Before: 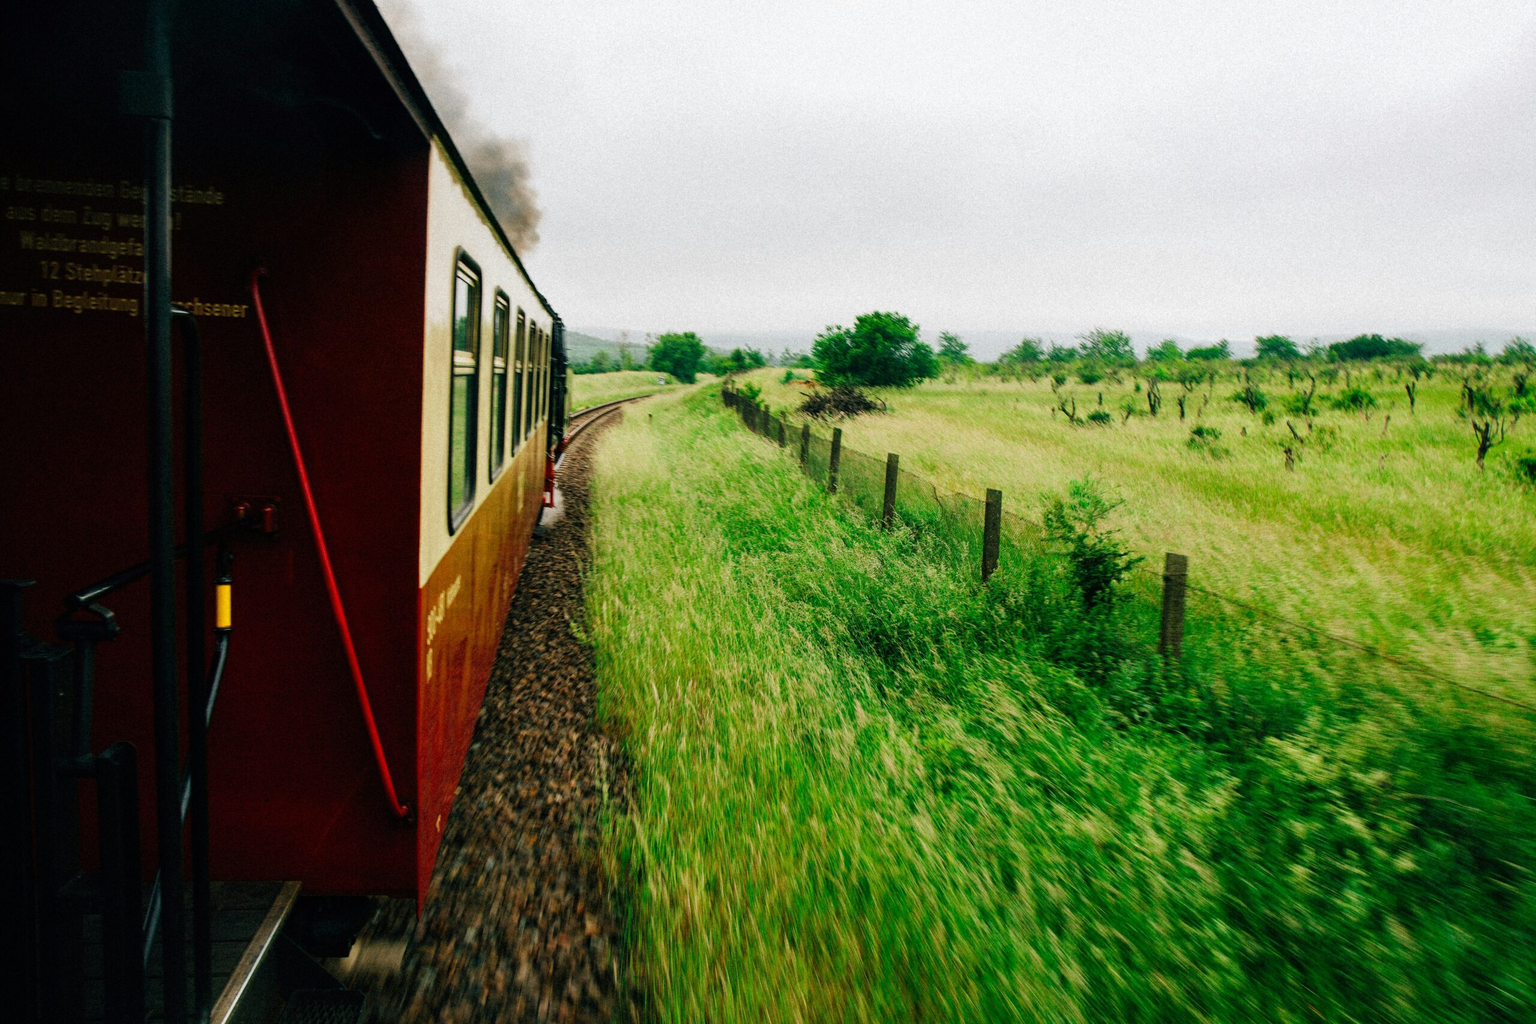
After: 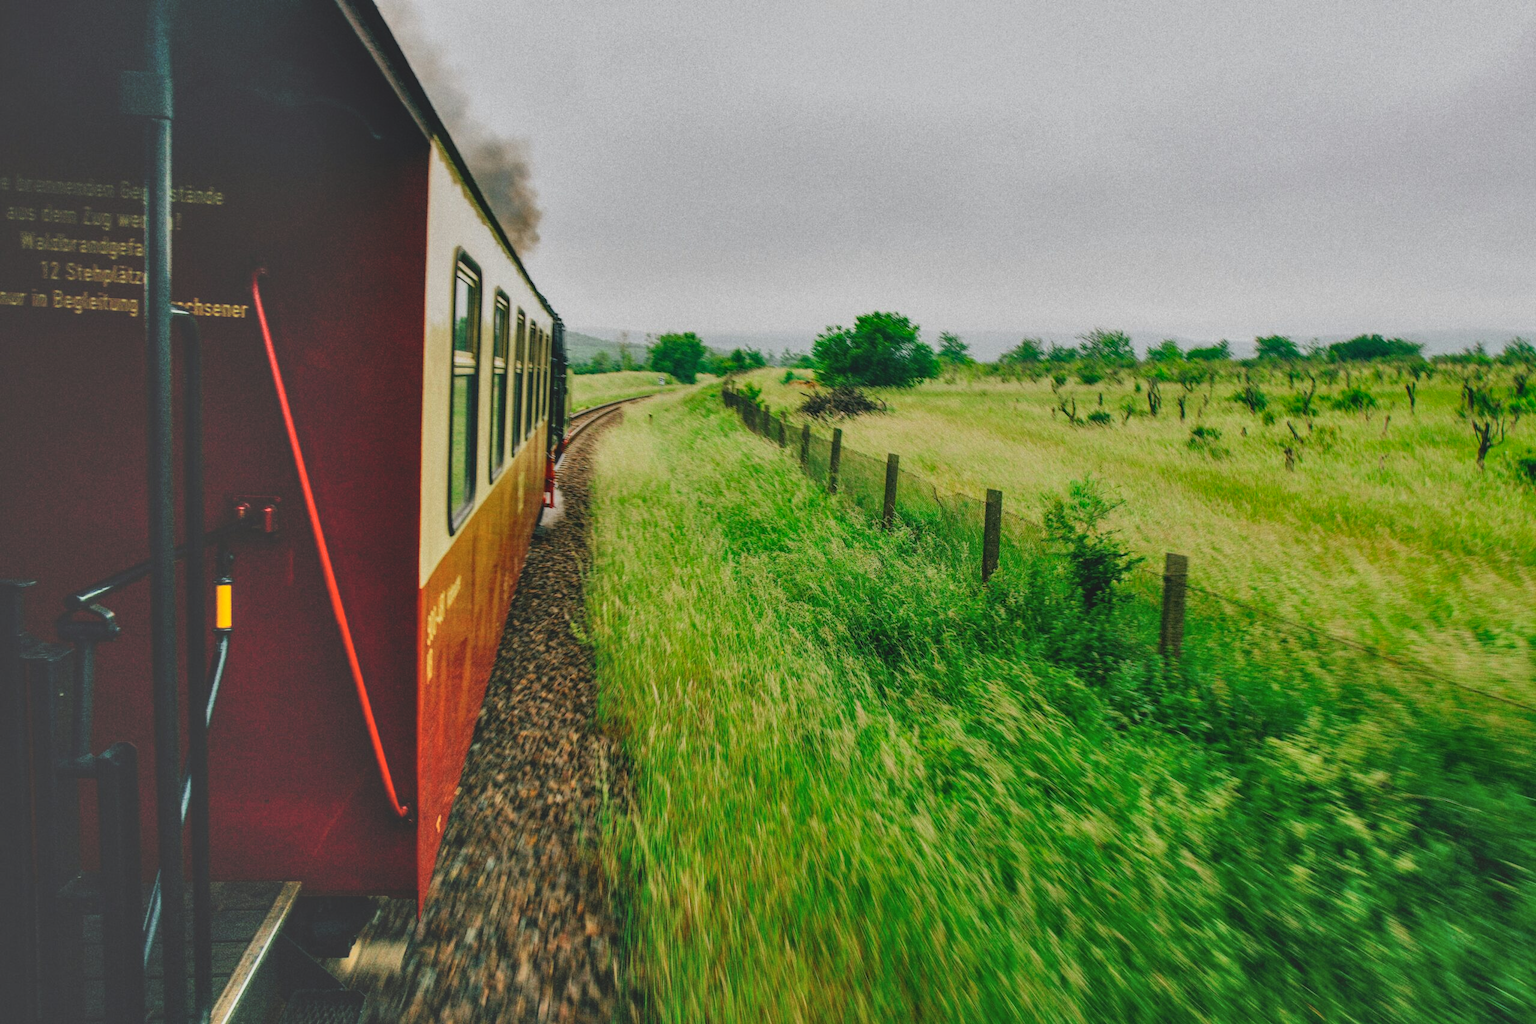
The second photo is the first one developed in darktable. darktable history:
shadows and highlights: shadows 59.99, soften with gaussian
local contrast: on, module defaults
contrast brightness saturation: contrast -0.272
